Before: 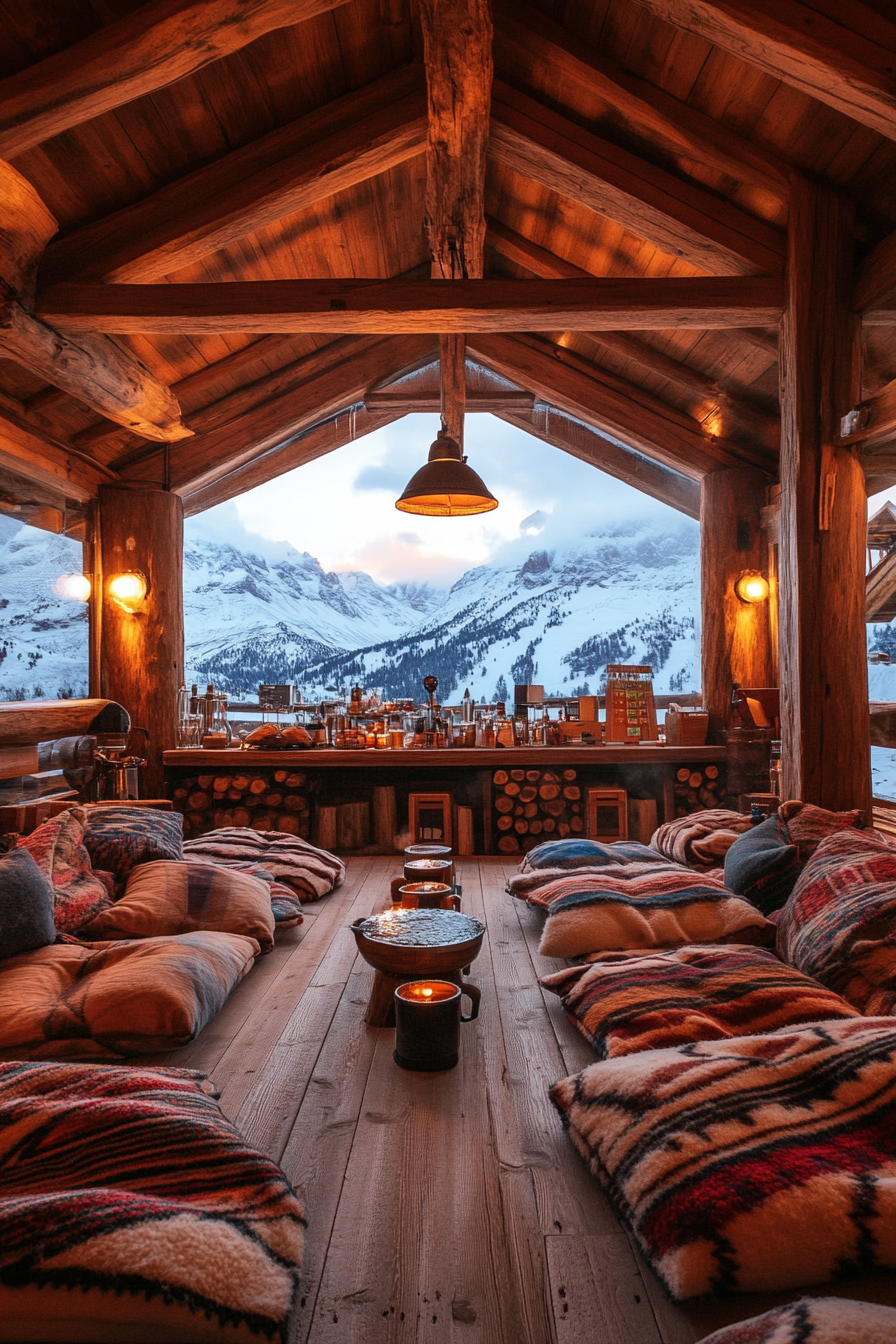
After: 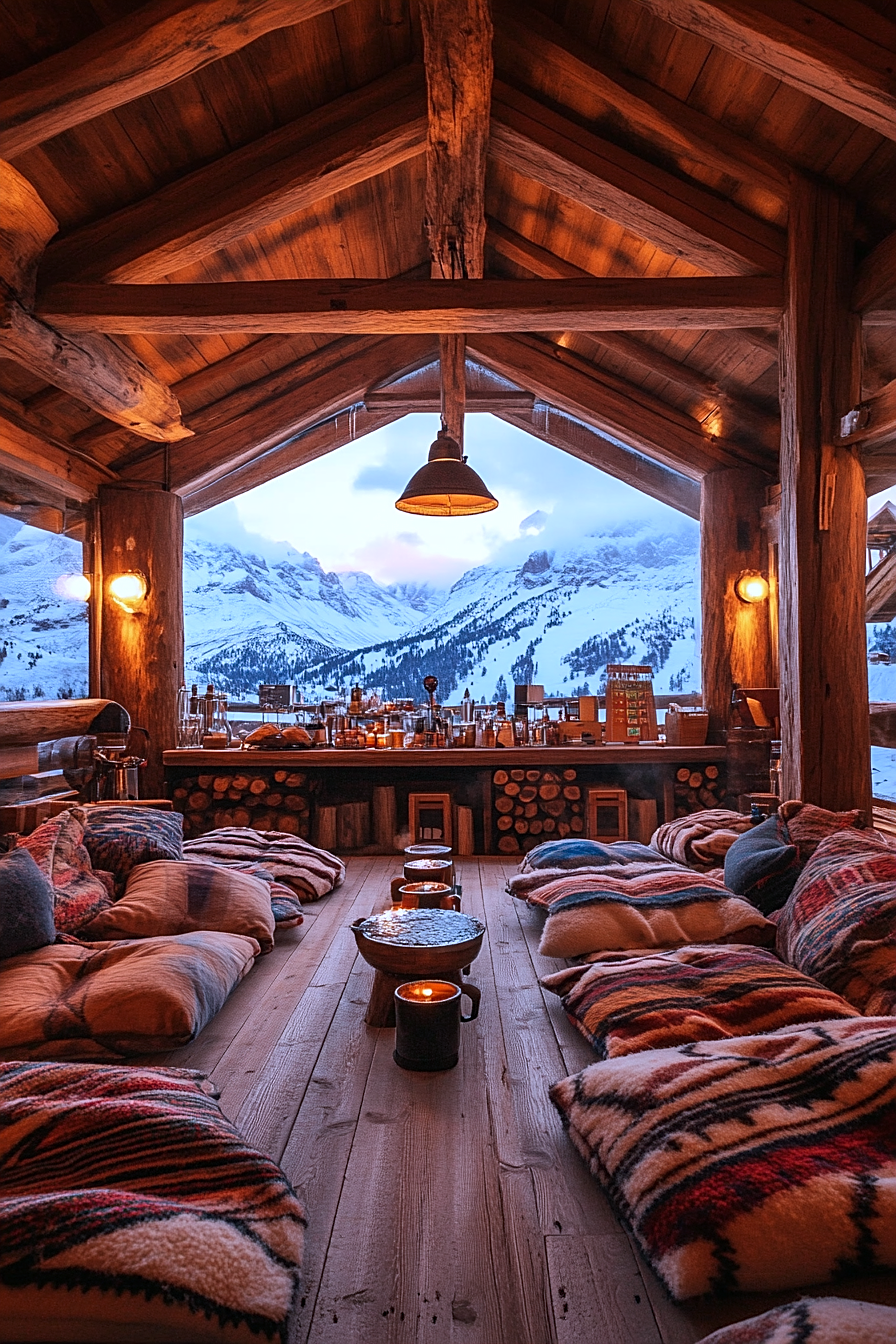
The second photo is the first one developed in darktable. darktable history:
sharpen: on, module defaults
color calibration: output R [1.063, -0.012, -0.003, 0], output B [-0.079, 0.047, 1, 0], x 0.398, y 0.386, temperature 3641.95 K
